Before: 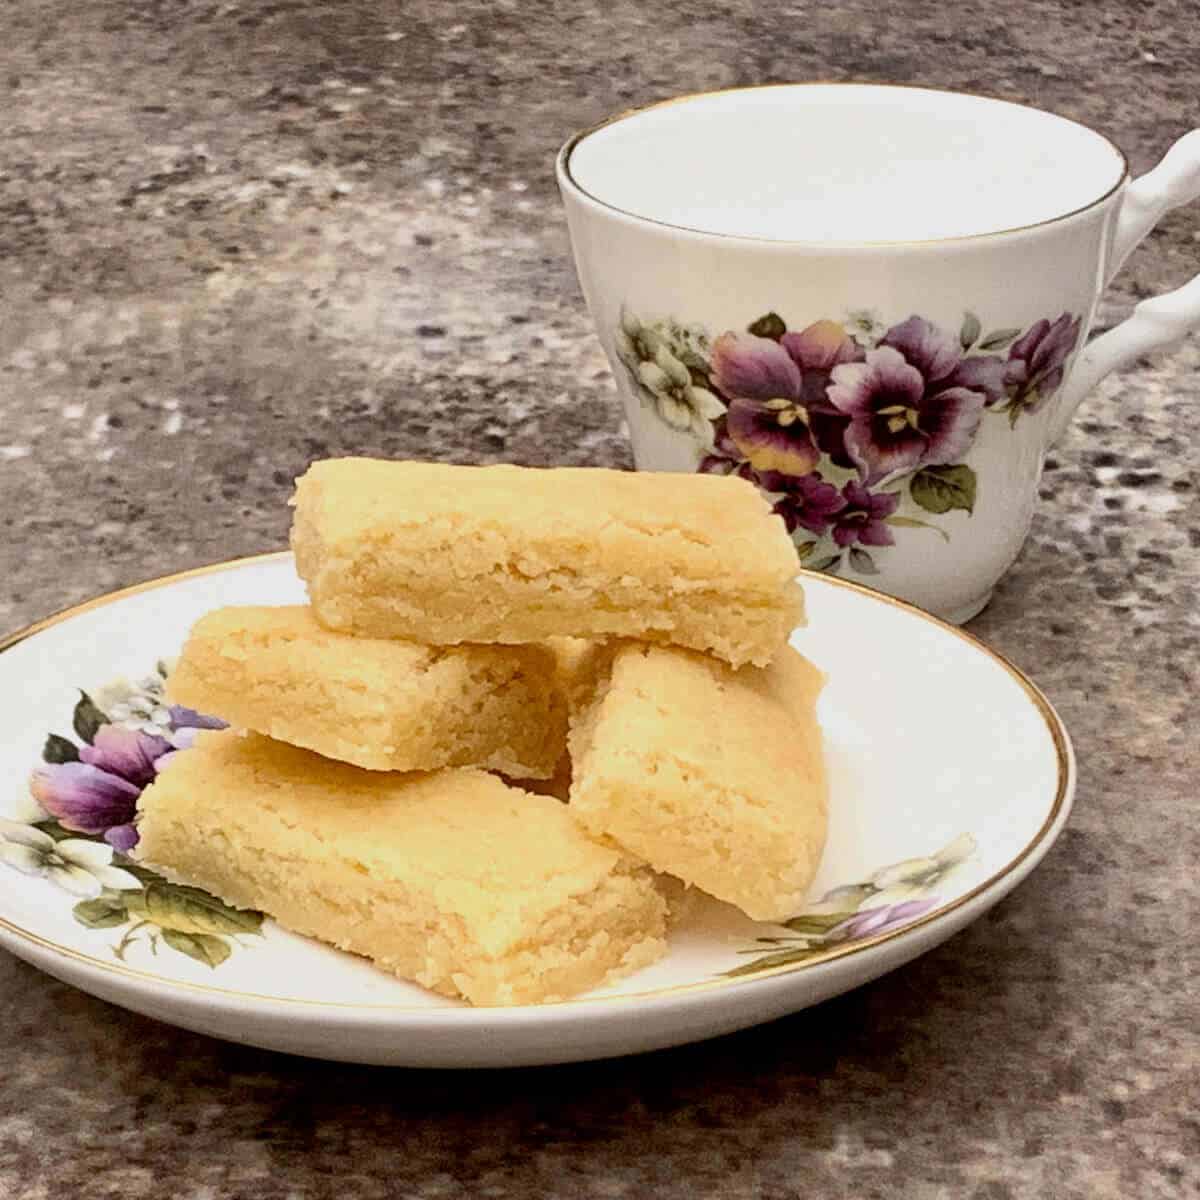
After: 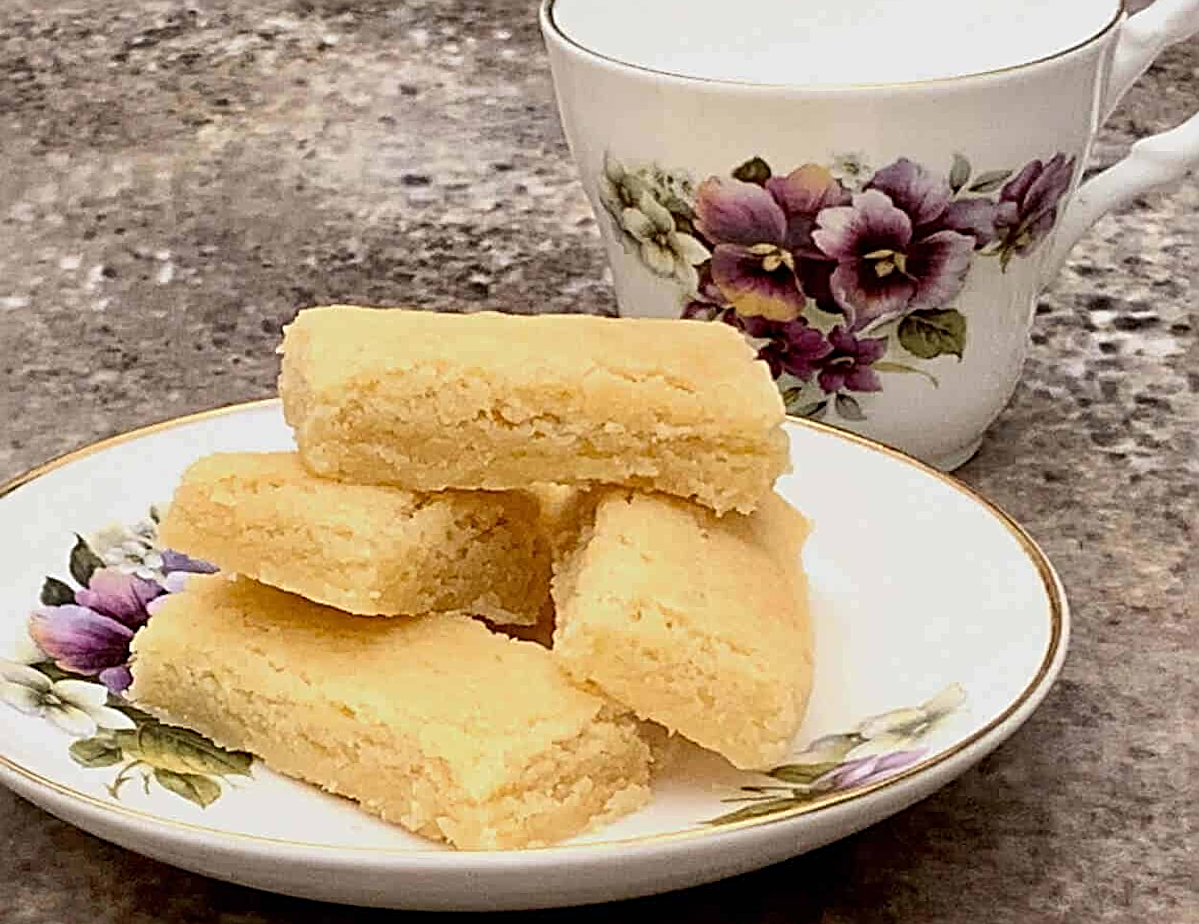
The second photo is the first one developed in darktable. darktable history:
sharpen: radius 2.817, amount 0.715
crop: top 13.819%, bottom 11.169%
rotate and perspective: lens shift (horizontal) -0.055, automatic cropping off
